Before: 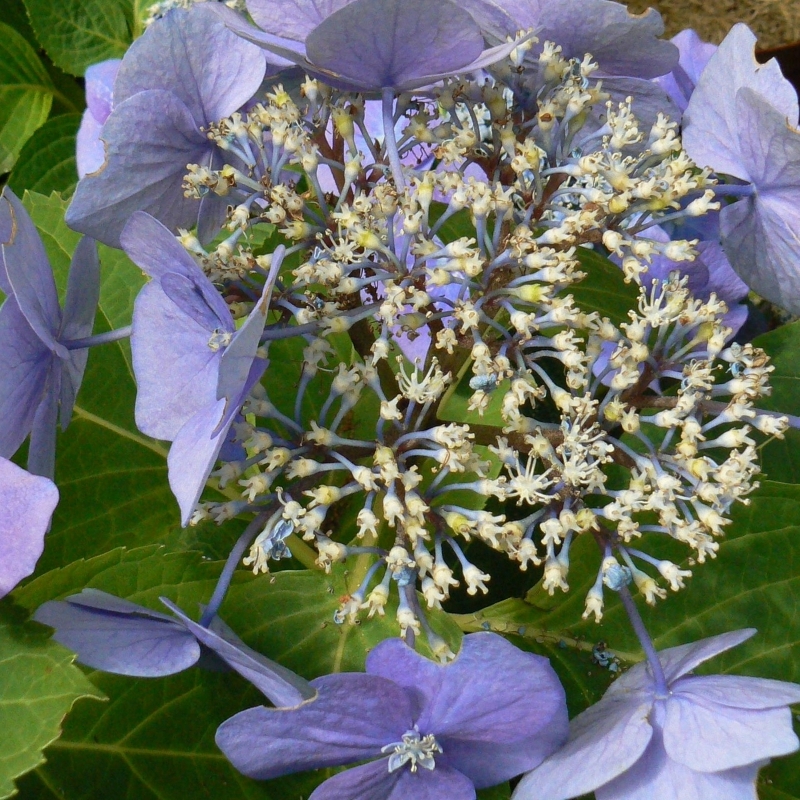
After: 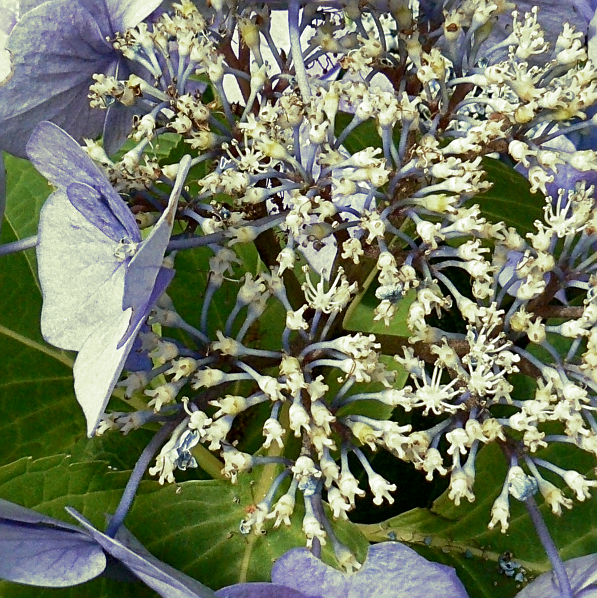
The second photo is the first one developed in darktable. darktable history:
split-toning: shadows › hue 290.82°, shadows › saturation 0.34, highlights › saturation 0.38, balance 0, compress 50%
local contrast: mode bilateral grid, contrast 25, coarseness 60, detail 151%, midtone range 0.2
crop and rotate: left 11.831%, top 11.346%, right 13.429%, bottom 13.899%
sharpen: on, module defaults
